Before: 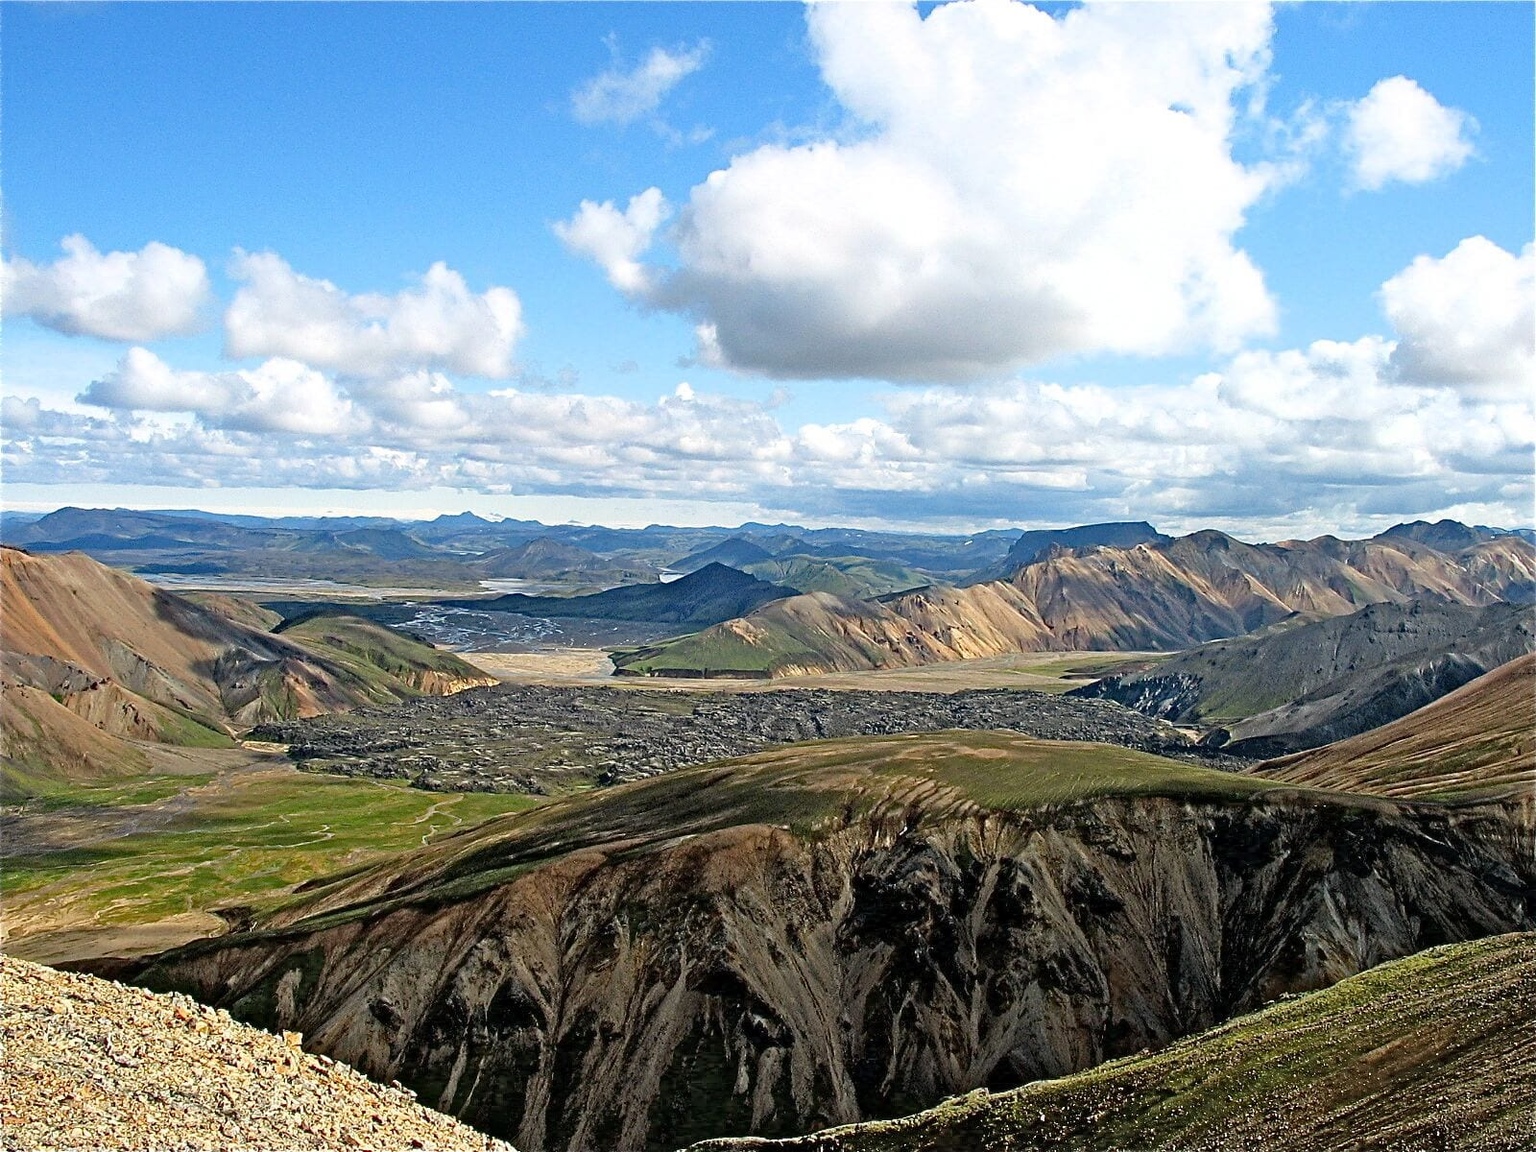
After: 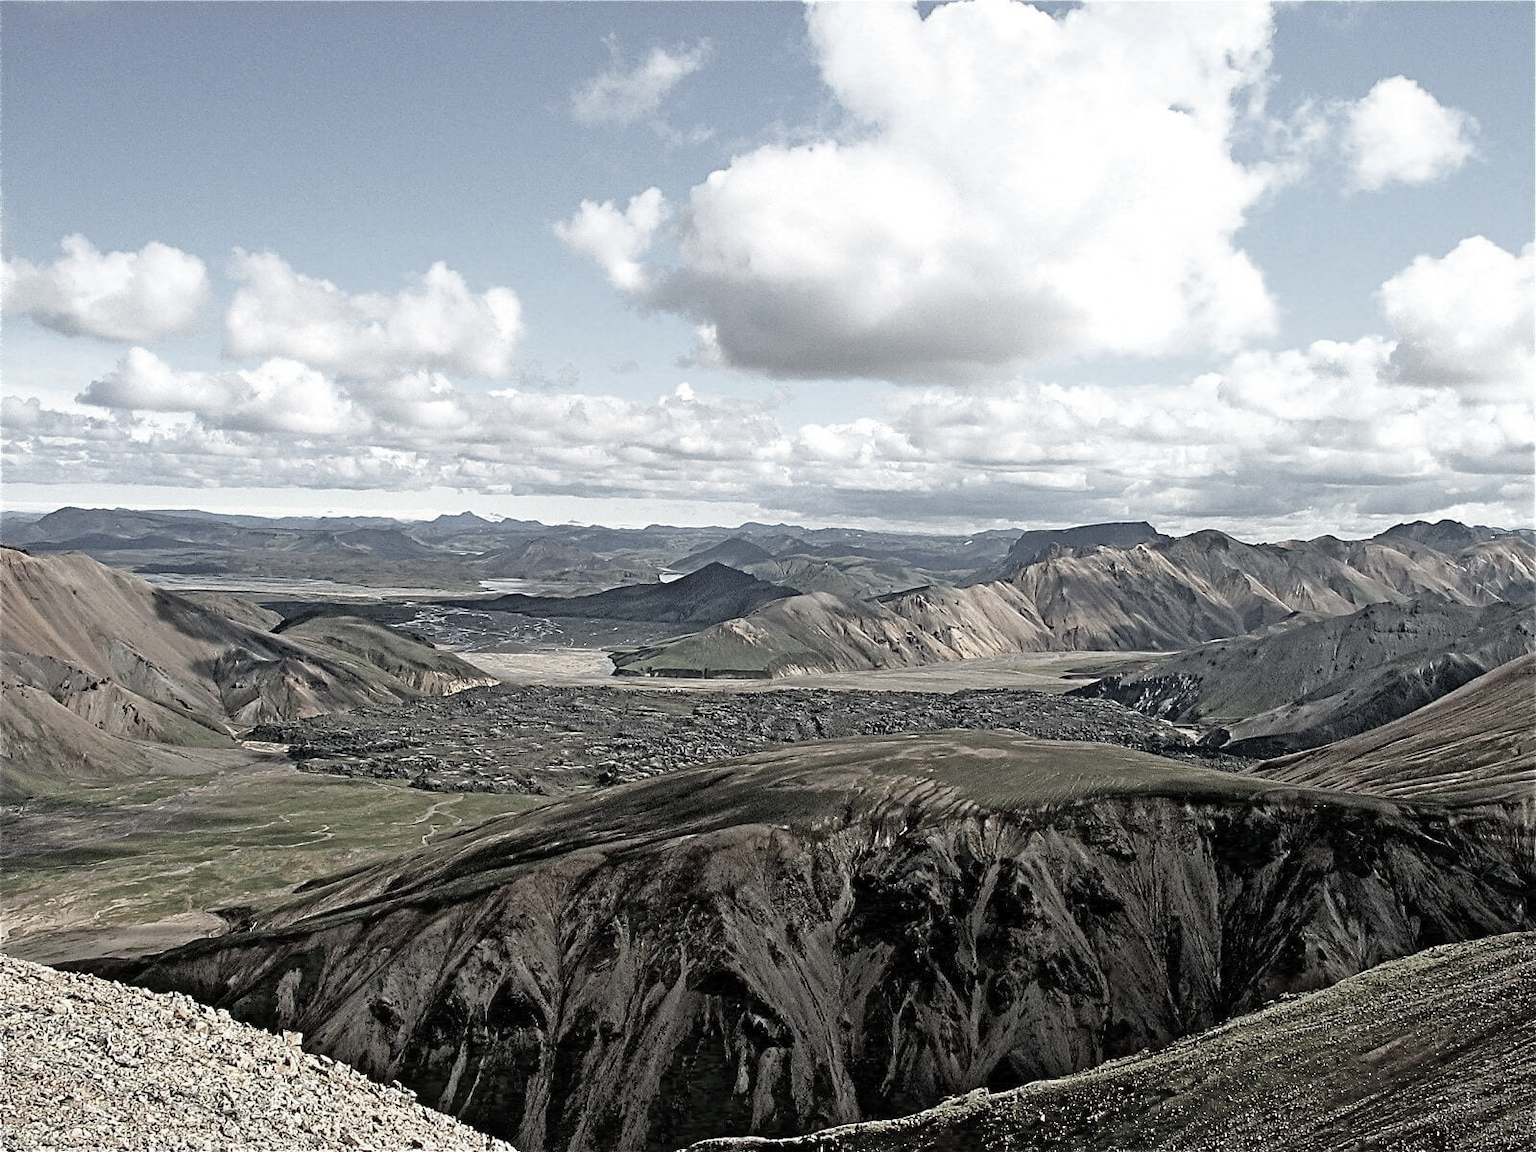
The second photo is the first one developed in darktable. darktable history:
color correction: highlights b* 0.015, saturation 0.28
